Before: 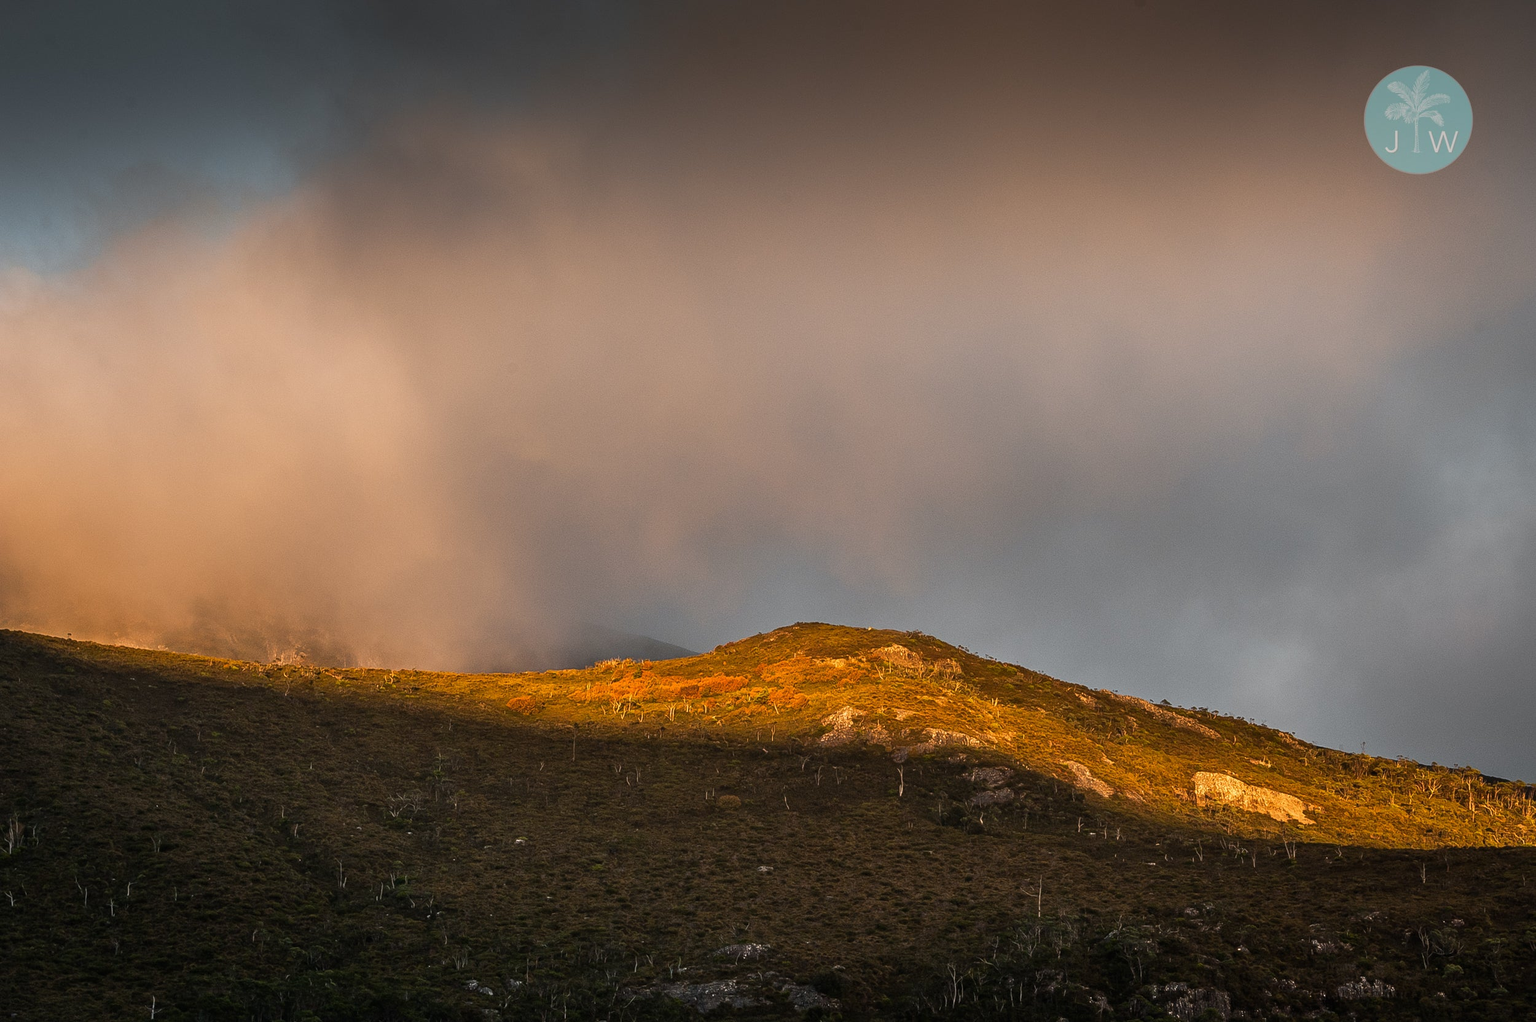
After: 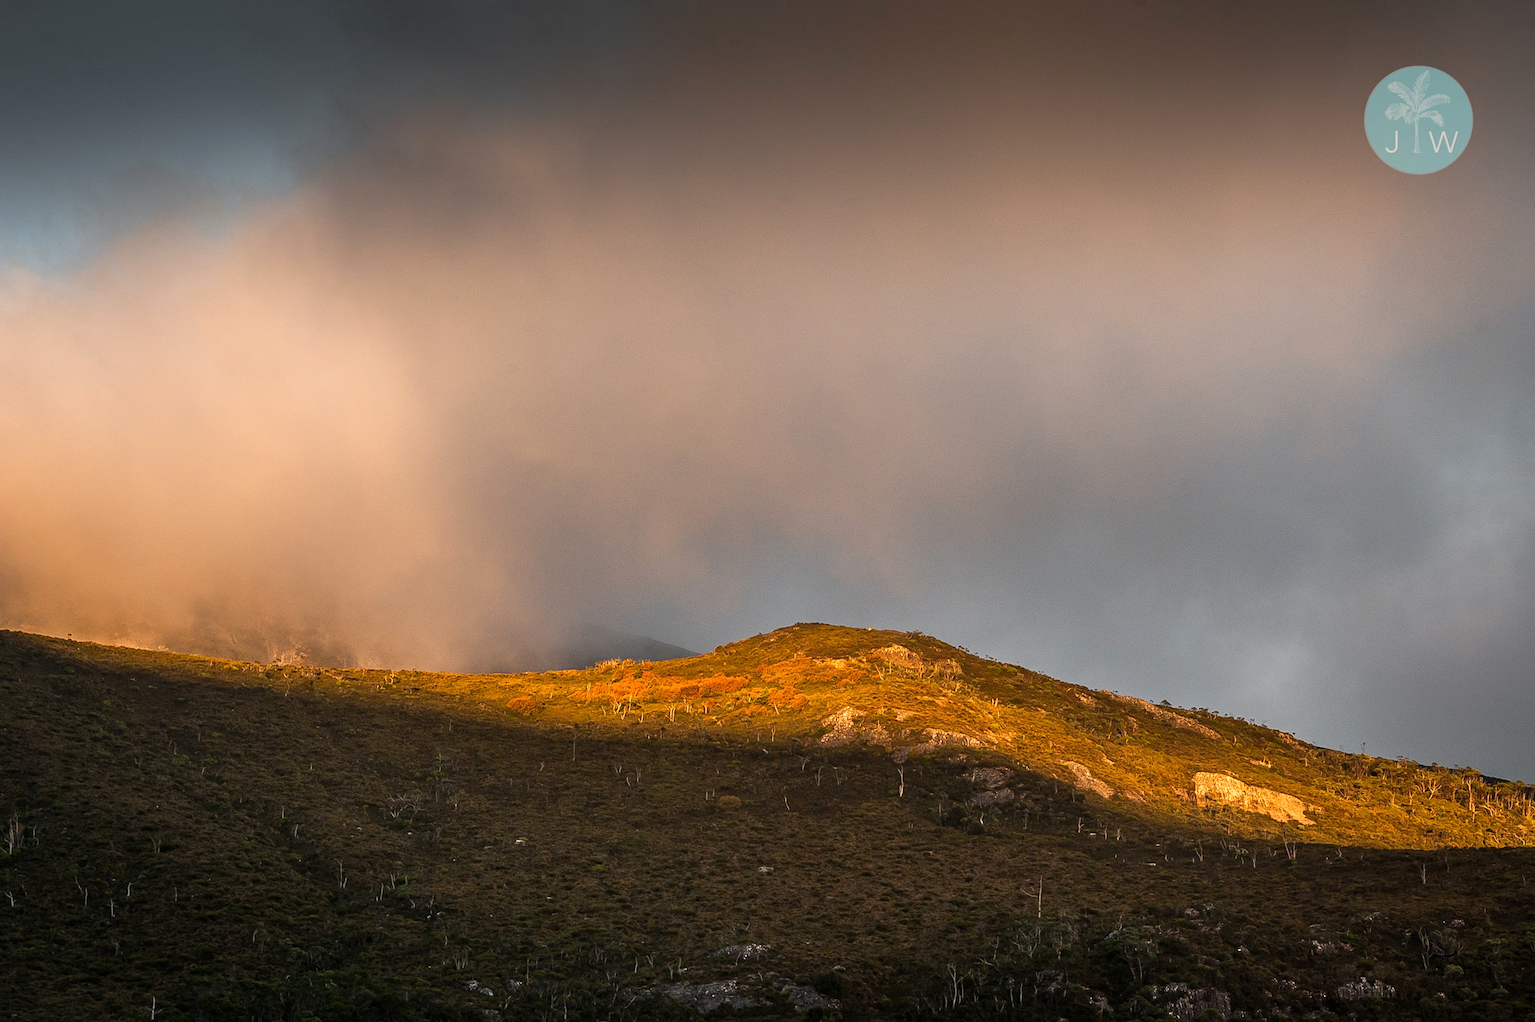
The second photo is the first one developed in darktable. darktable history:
bloom: size 40%
exposure: black level correction 0.001, exposure 0.191 EV, compensate highlight preservation false
